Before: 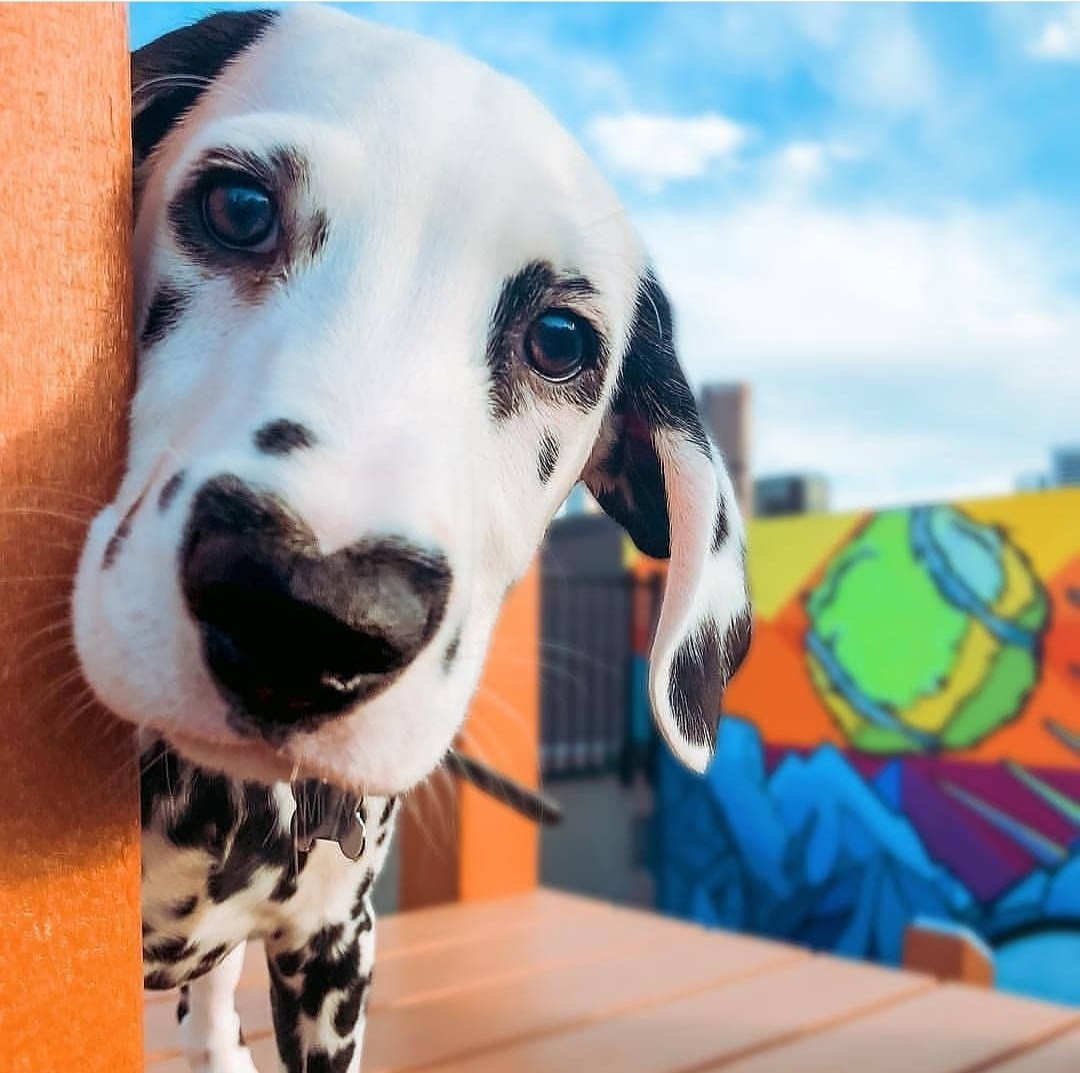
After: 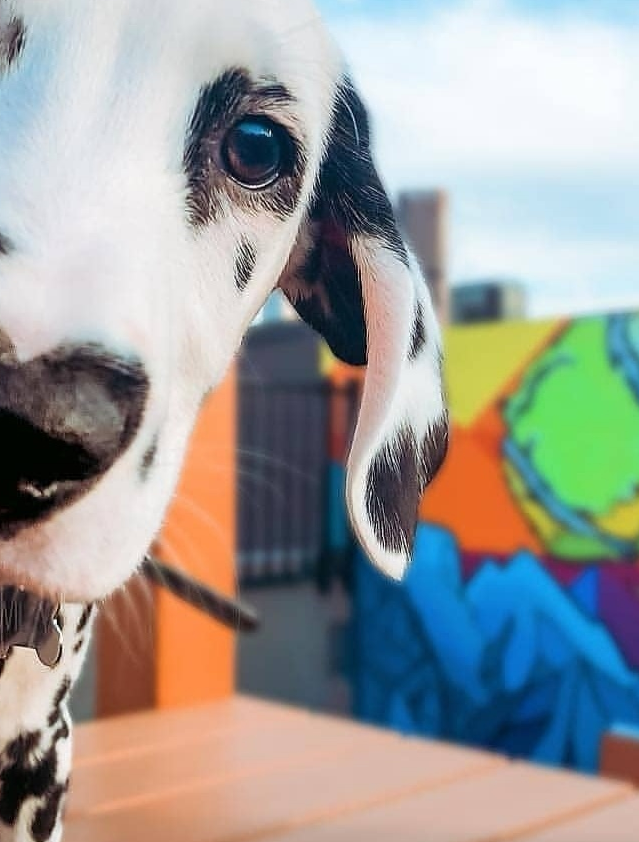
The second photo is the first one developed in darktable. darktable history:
crop and rotate: left 28.104%, top 18.053%, right 12.71%, bottom 3.42%
